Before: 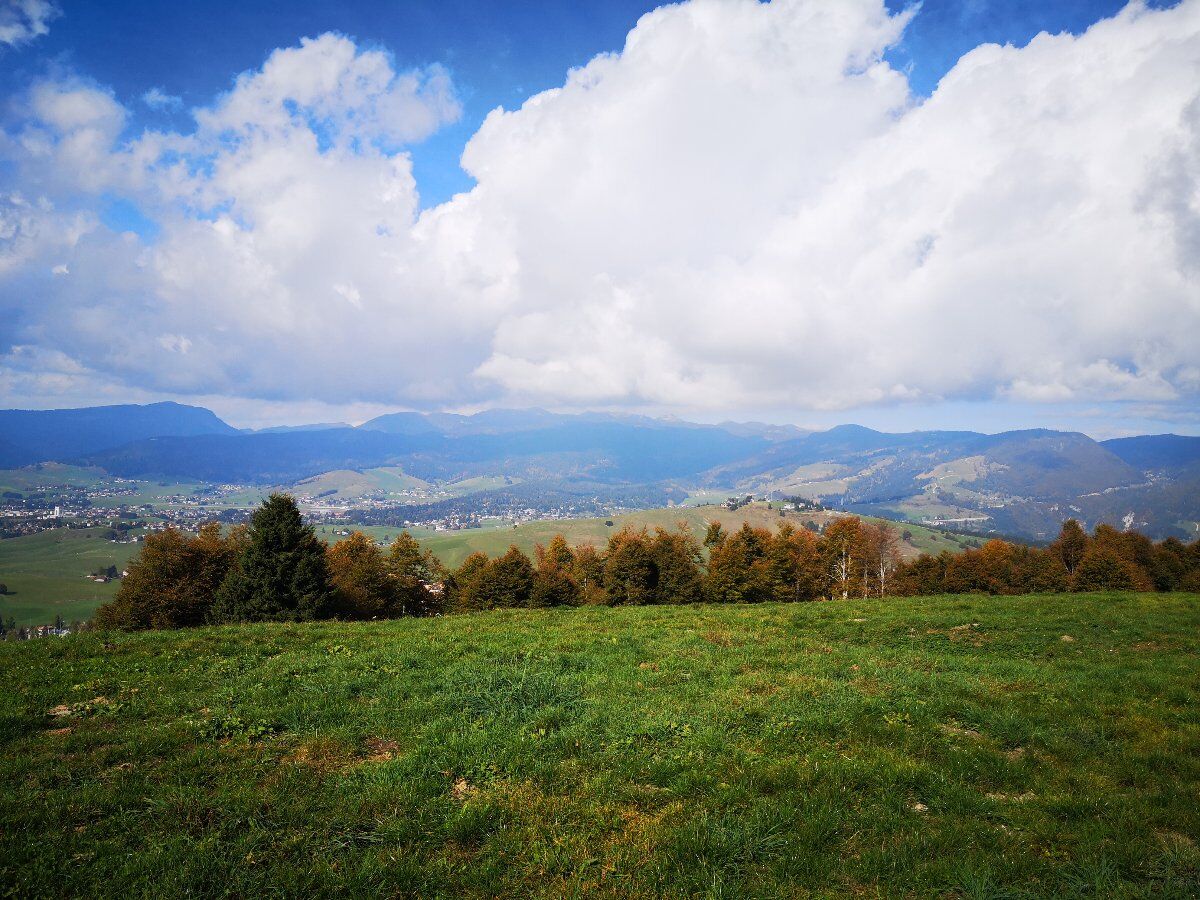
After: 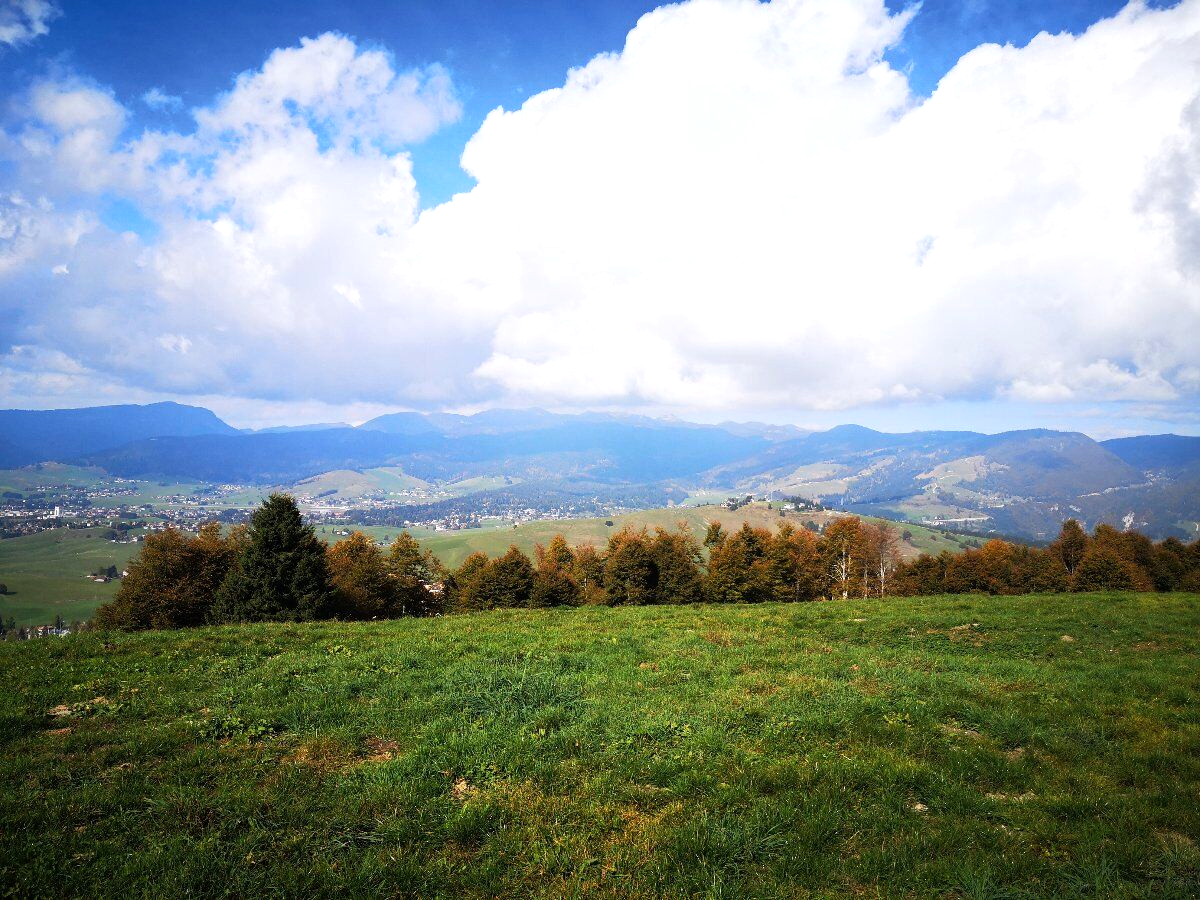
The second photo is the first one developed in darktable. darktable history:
tone equalizer: -8 EV -0.427 EV, -7 EV -0.375 EV, -6 EV -0.343 EV, -5 EV -0.206 EV, -3 EV 0.191 EV, -2 EV 0.33 EV, -1 EV 0.373 EV, +0 EV 0.405 EV
